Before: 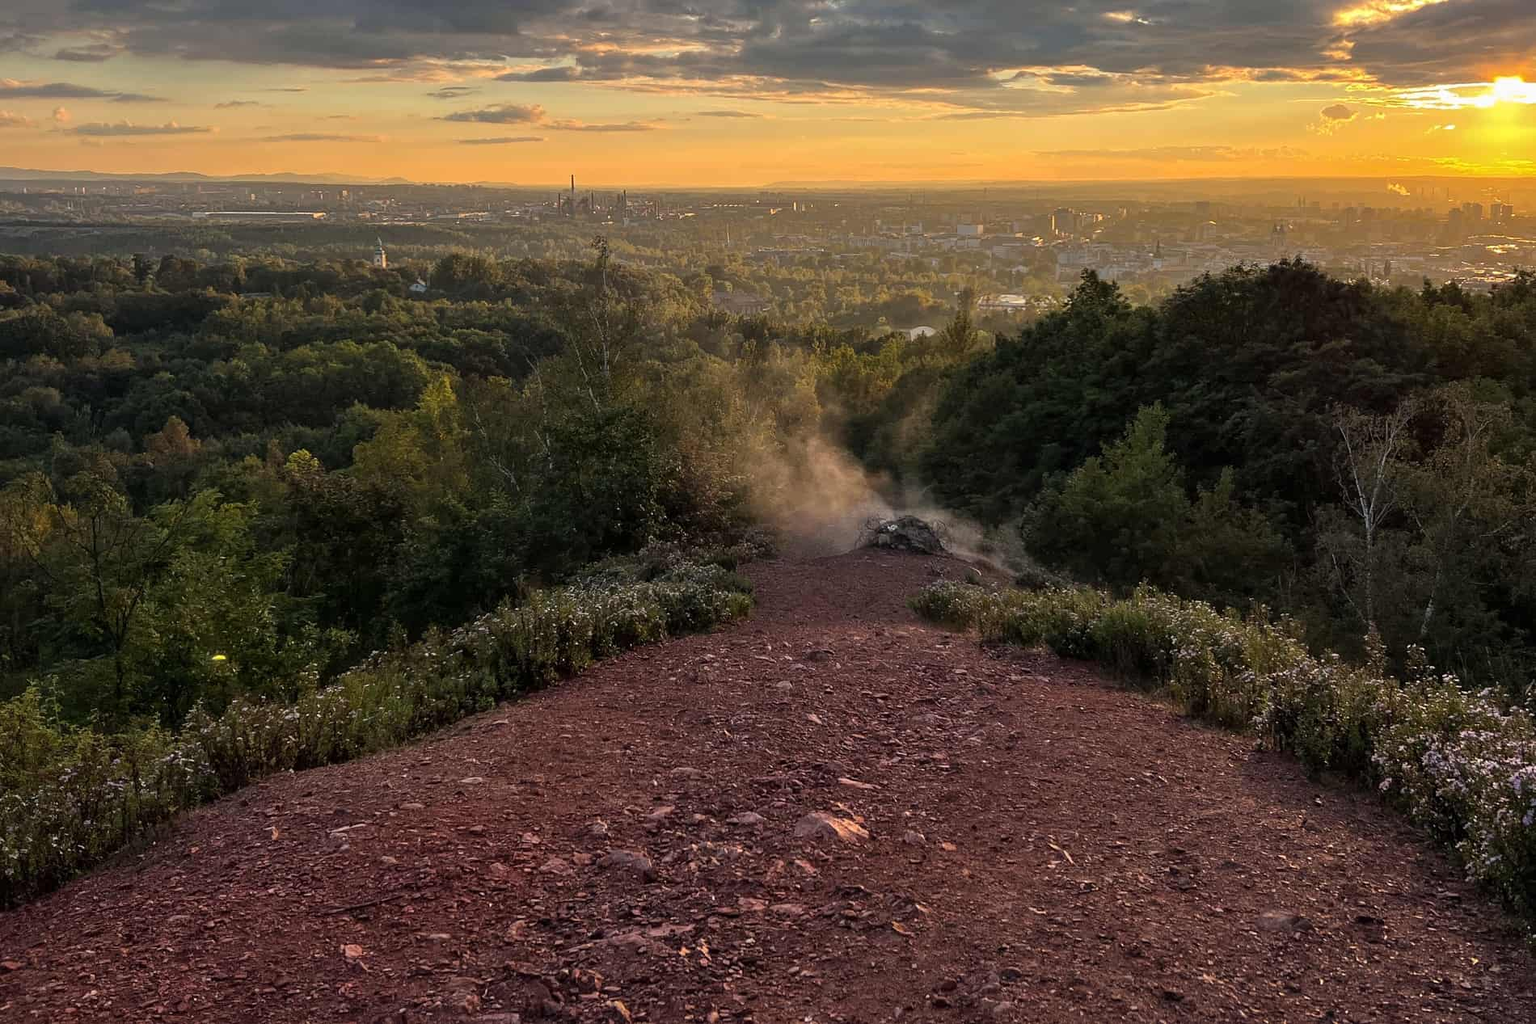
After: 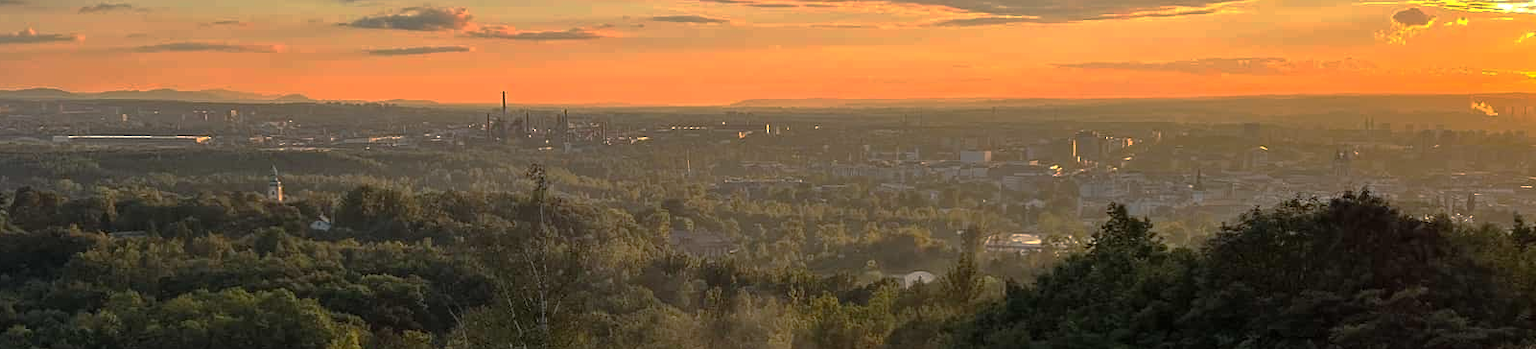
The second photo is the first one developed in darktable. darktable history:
exposure: exposure 0.294 EV, compensate exposure bias true, compensate highlight preservation false
crop and rotate: left 9.659%, top 9.553%, right 6.032%, bottom 61.717%
base curve: curves: ch0 [(0, 0) (0.841, 0.609) (1, 1)], preserve colors none
levels: black 0.065%, levels [0, 0.476, 0.951]
